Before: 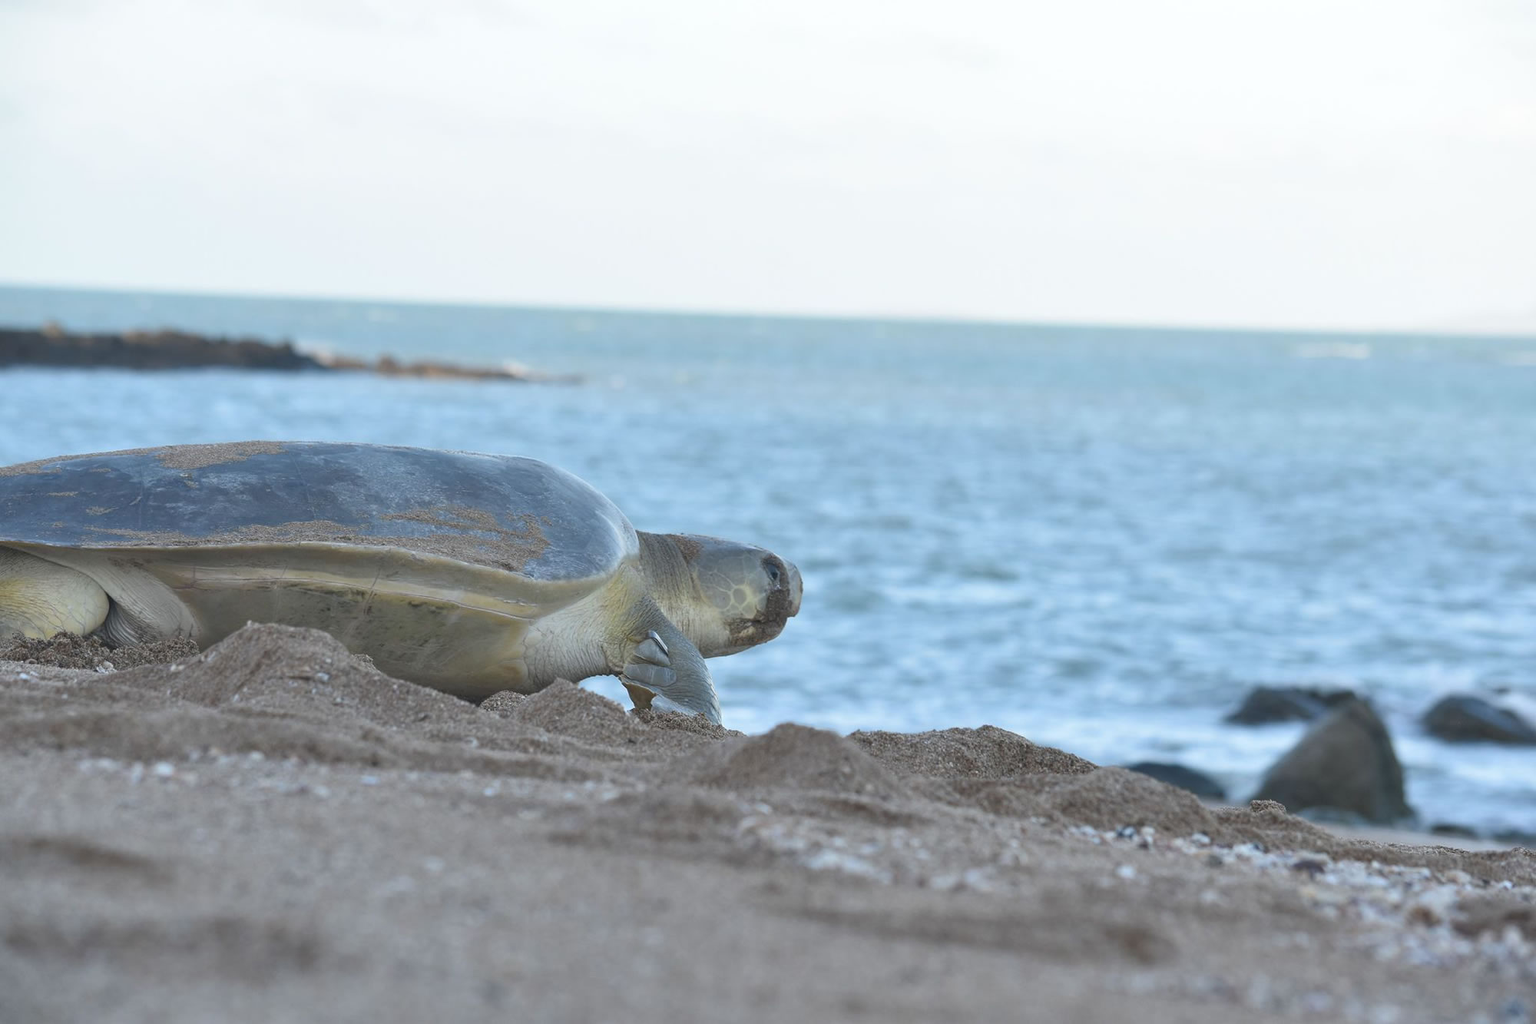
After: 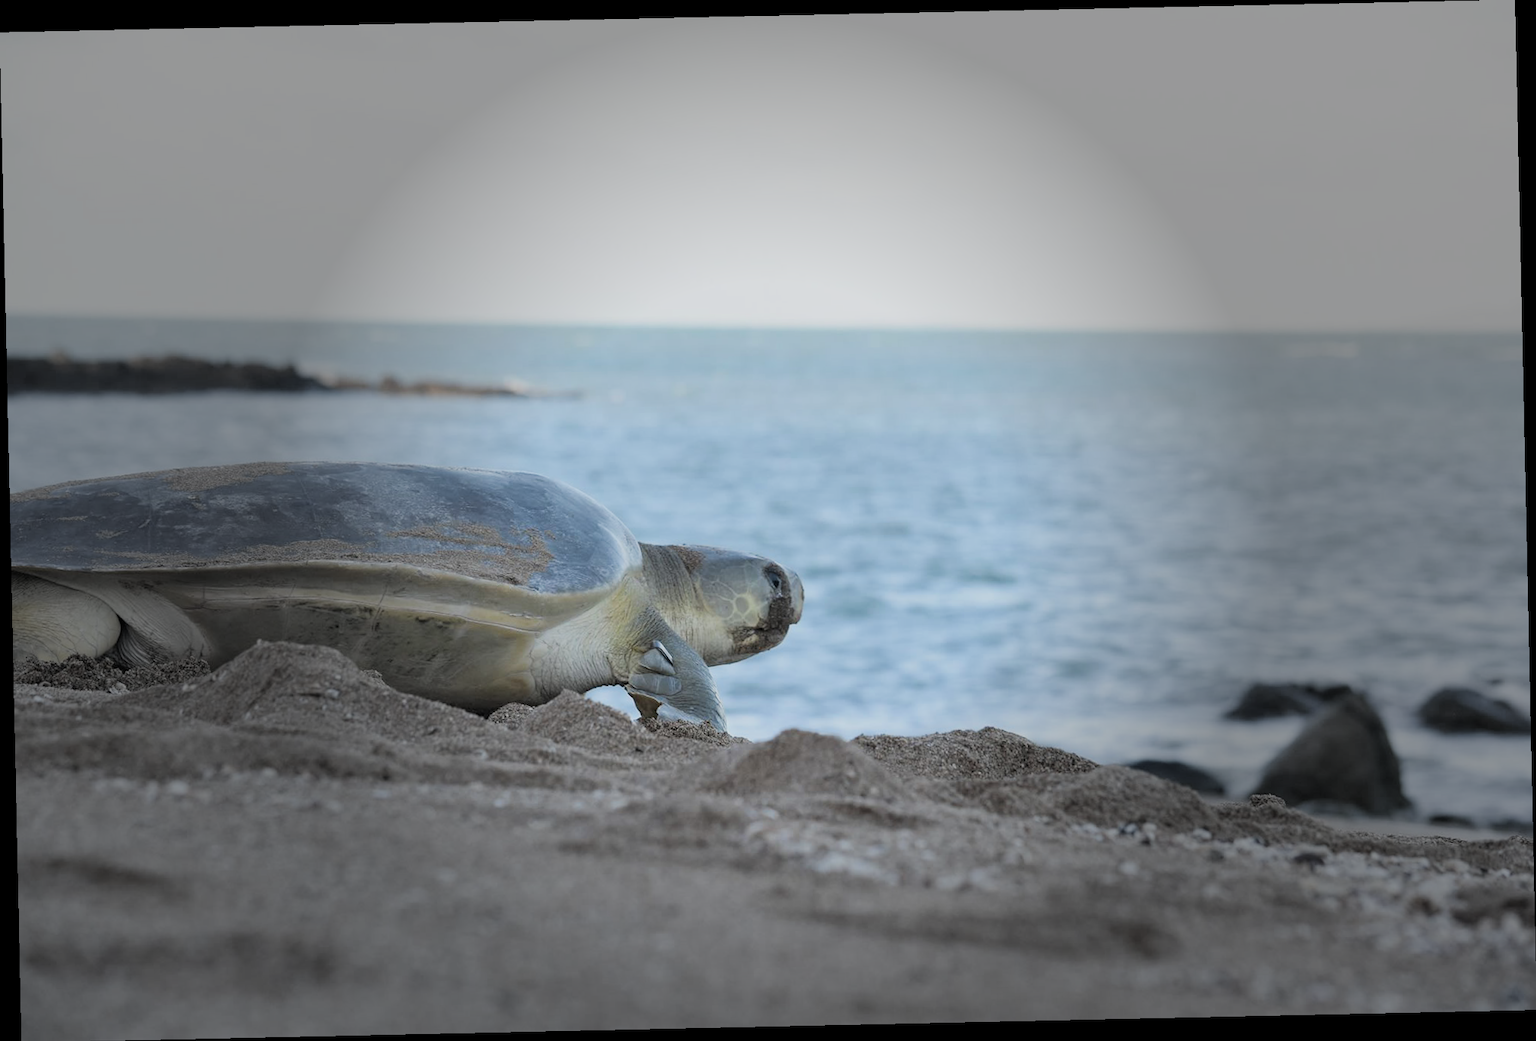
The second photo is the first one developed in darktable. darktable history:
filmic rgb: black relative exposure -5 EV, hardness 2.88, contrast 1.2, highlights saturation mix -30%
rotate and perspective: rotation -1.24°, automatic cropping off
vignetting: fall-off start 31.28%, fall-off radius 34.64%, brightness -0.575
